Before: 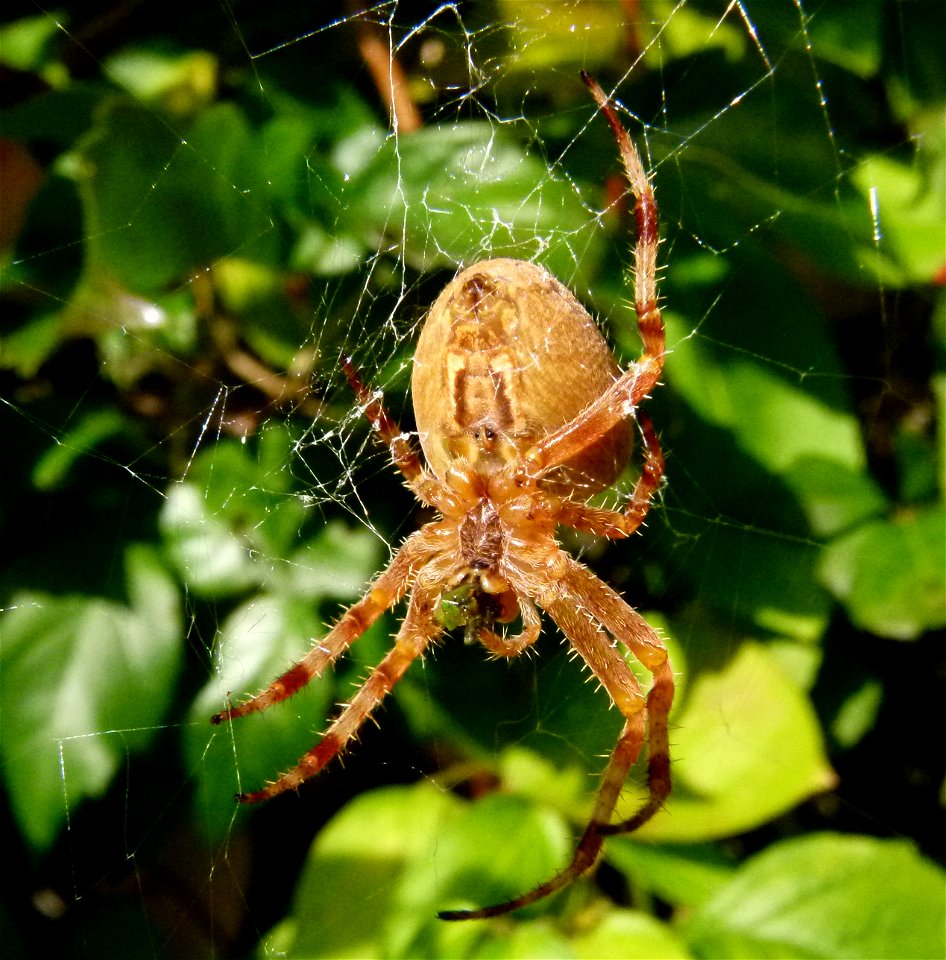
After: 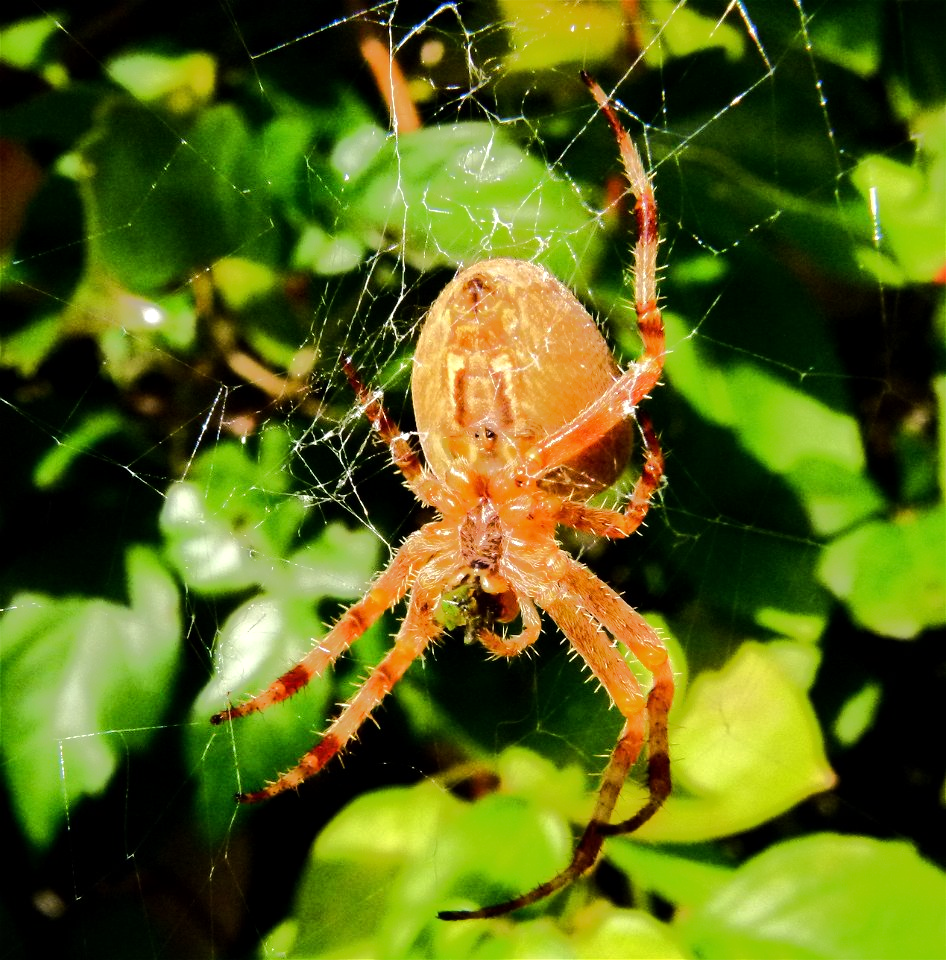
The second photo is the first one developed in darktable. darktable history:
tone equalizer: -8 EV -0.491 EV, -7 EV -0.339 EV, -6 EV -0.117 EV, -5 EV 0.409 EV, -4 EV 0.973 EV, -3 EV 0.811 EV, -2 EV -0.011 EV, -1 EV 0.126 EV, +0 EV -0.028 EV, edges refinement/feathering 500, mask exposure compensation -1.57 EV, preserve details no
local contrast: mode bilateral grid, contrast 15, coarseness 36, detail 106%, midtone range 0.2
